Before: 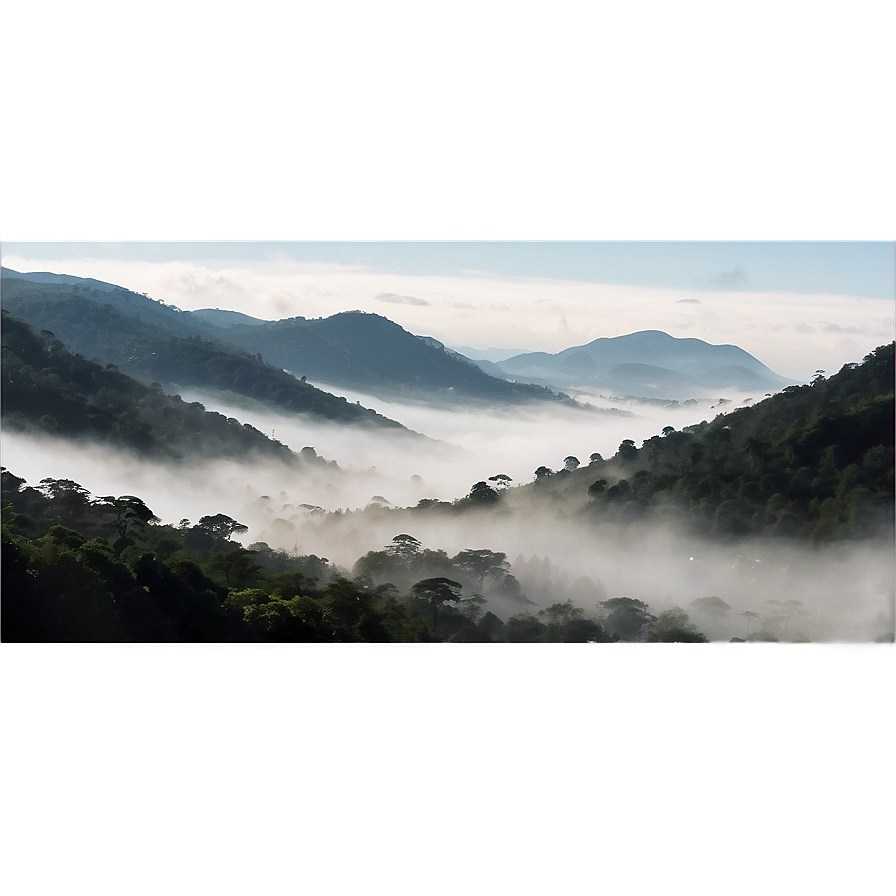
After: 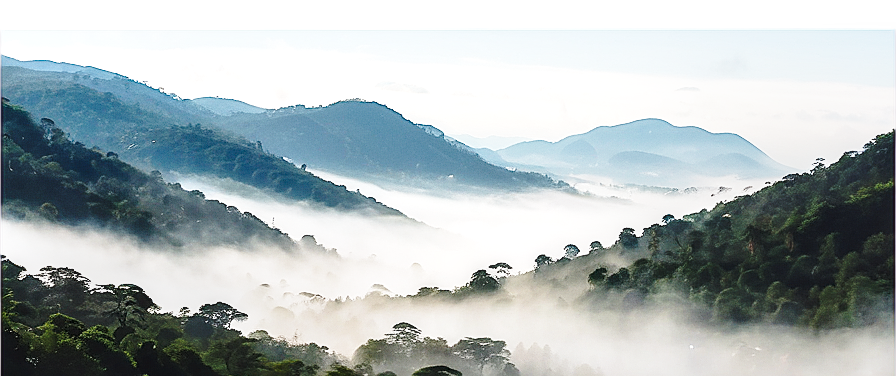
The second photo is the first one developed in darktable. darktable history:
crop and rotate: top 23.717%, bottom 34.296%
sharpen: on, module defaults
levels: levels [0, 0.478, 1]
base curve: curves: ch0 [(0, 0) (0.028, 0.03) (0.105, 0.232) (0.387, 0.748) (0.754, 0.968) (1, 1)], preserve colors none
color balance rgb: linear chroma grading › global chroma 14.563%, perceptual saturation grading › global saturation 0.985%, global vibrance 2.154%
local contrast: detail 130%
tone equalizer: edges refinement/feathering 500, mask exposure compensation -1.57 EV, preserve details no
